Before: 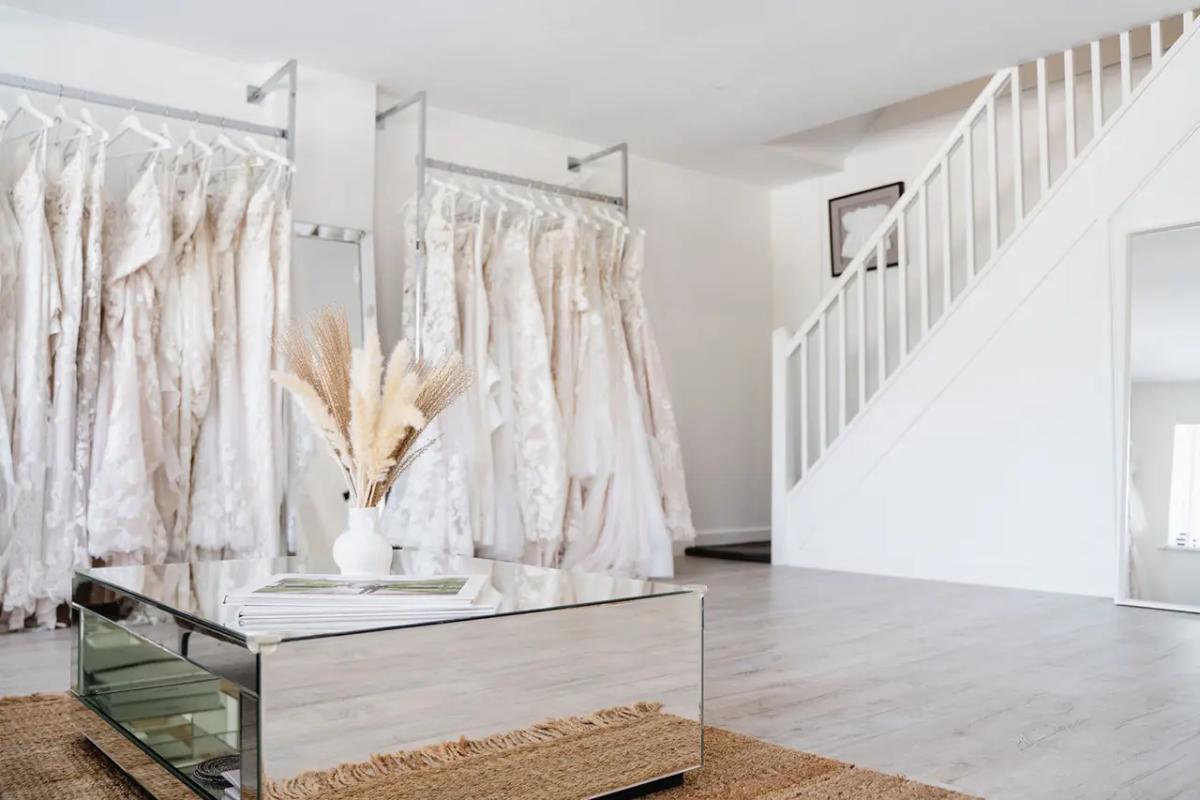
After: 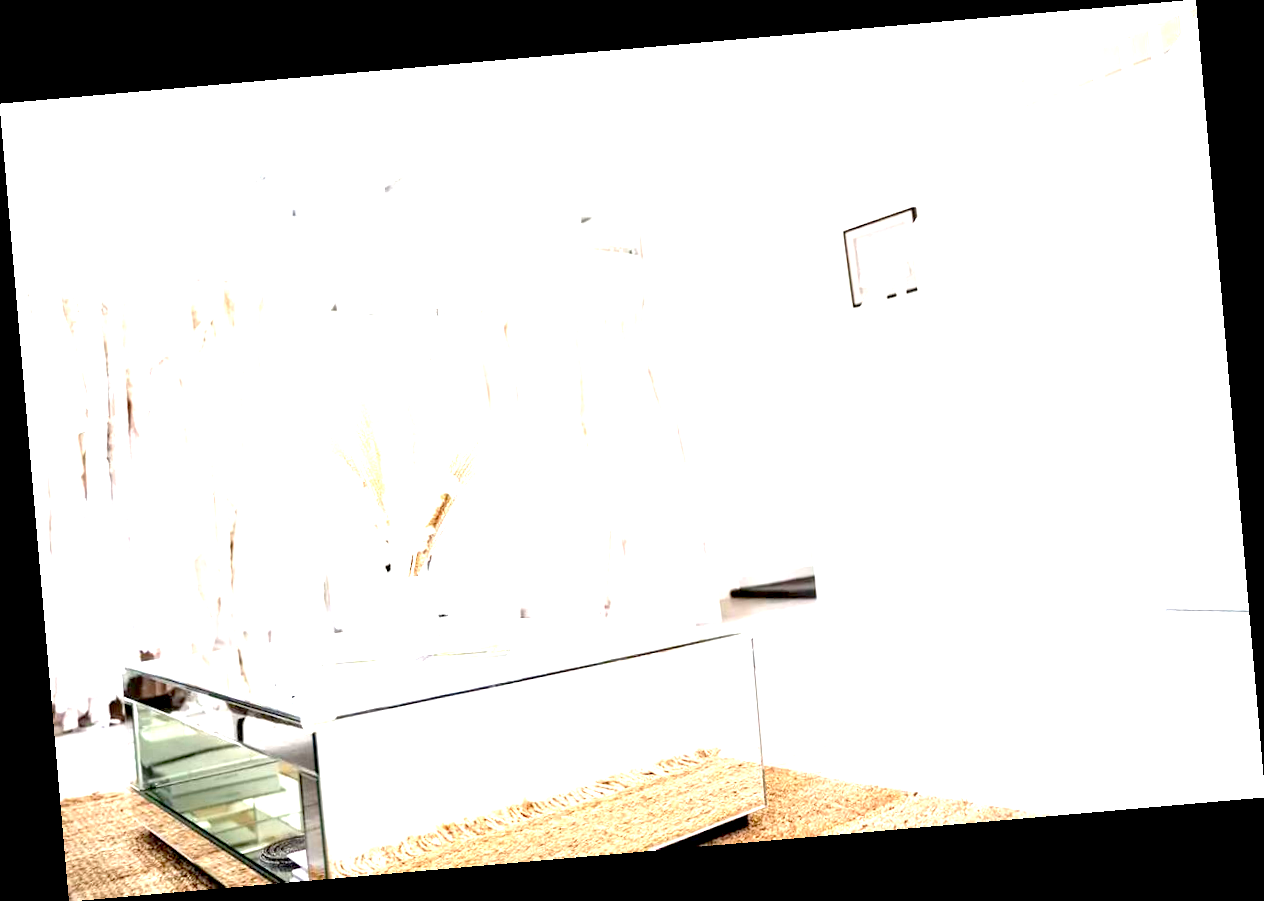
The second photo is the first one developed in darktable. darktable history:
exposure: black level correction 0.005, exposure 2.084 EV, compensate highlight preservation false
rotate and perspective: rotation -4.98°, automatic cropping off
white balance: red 1, blue 1
